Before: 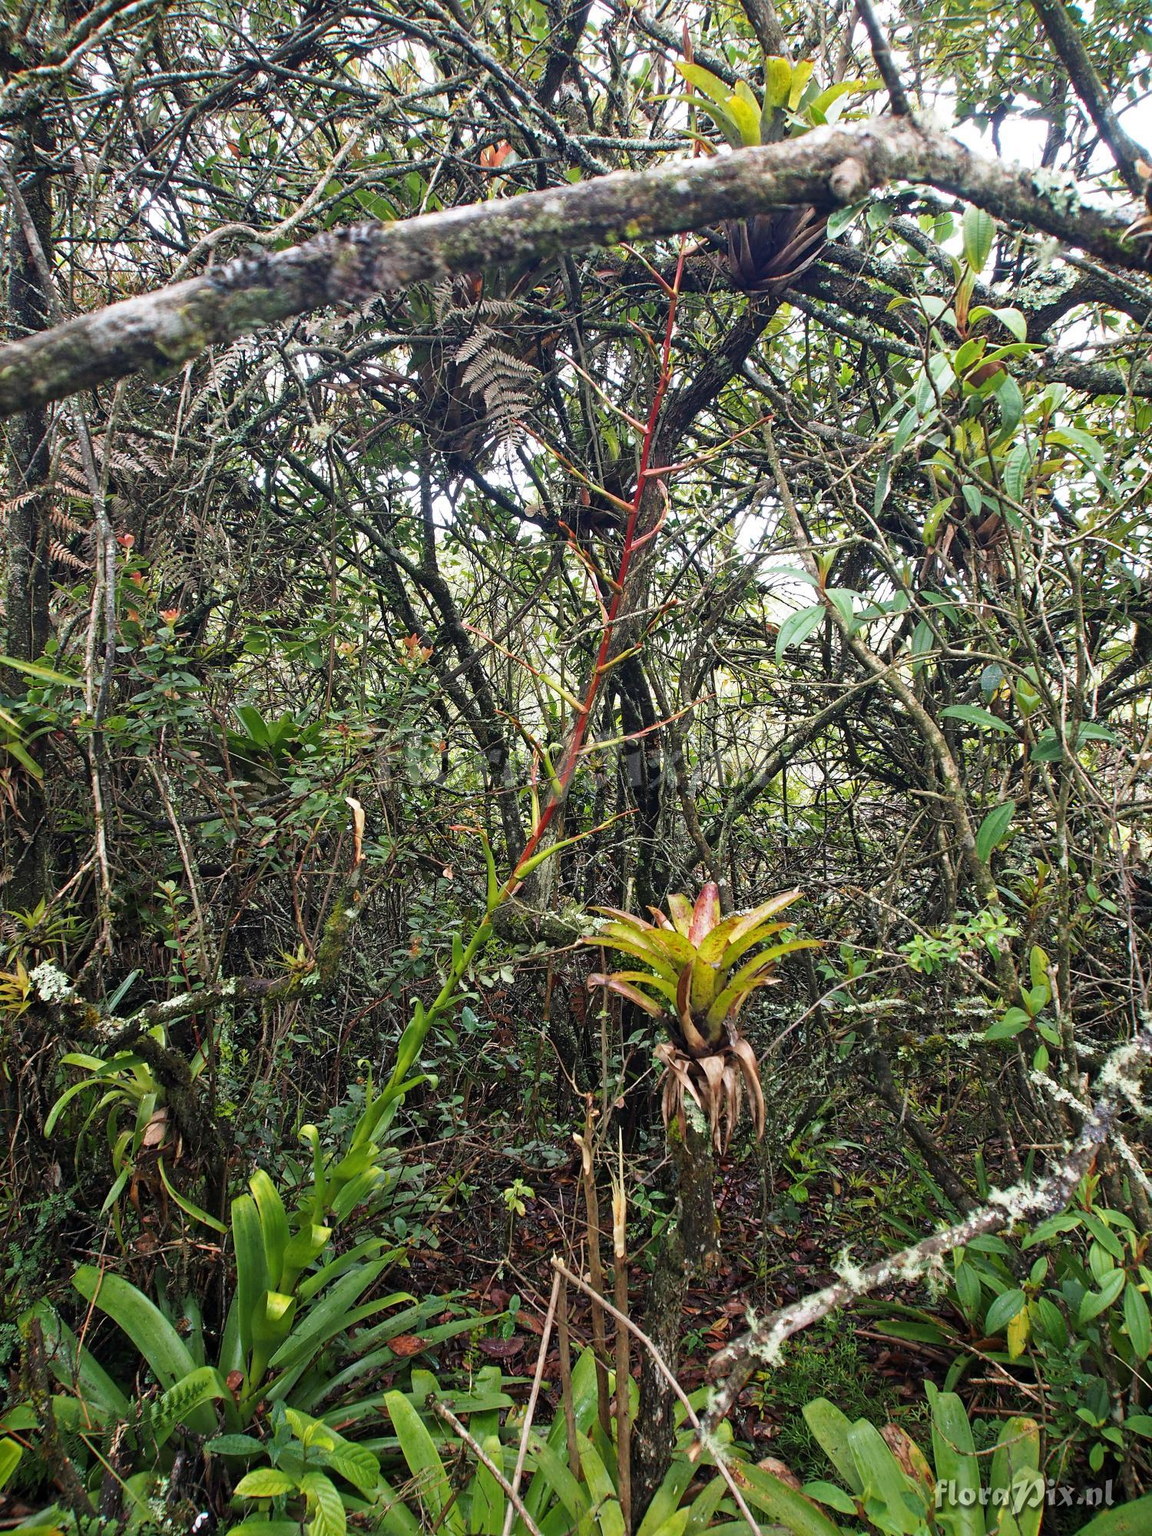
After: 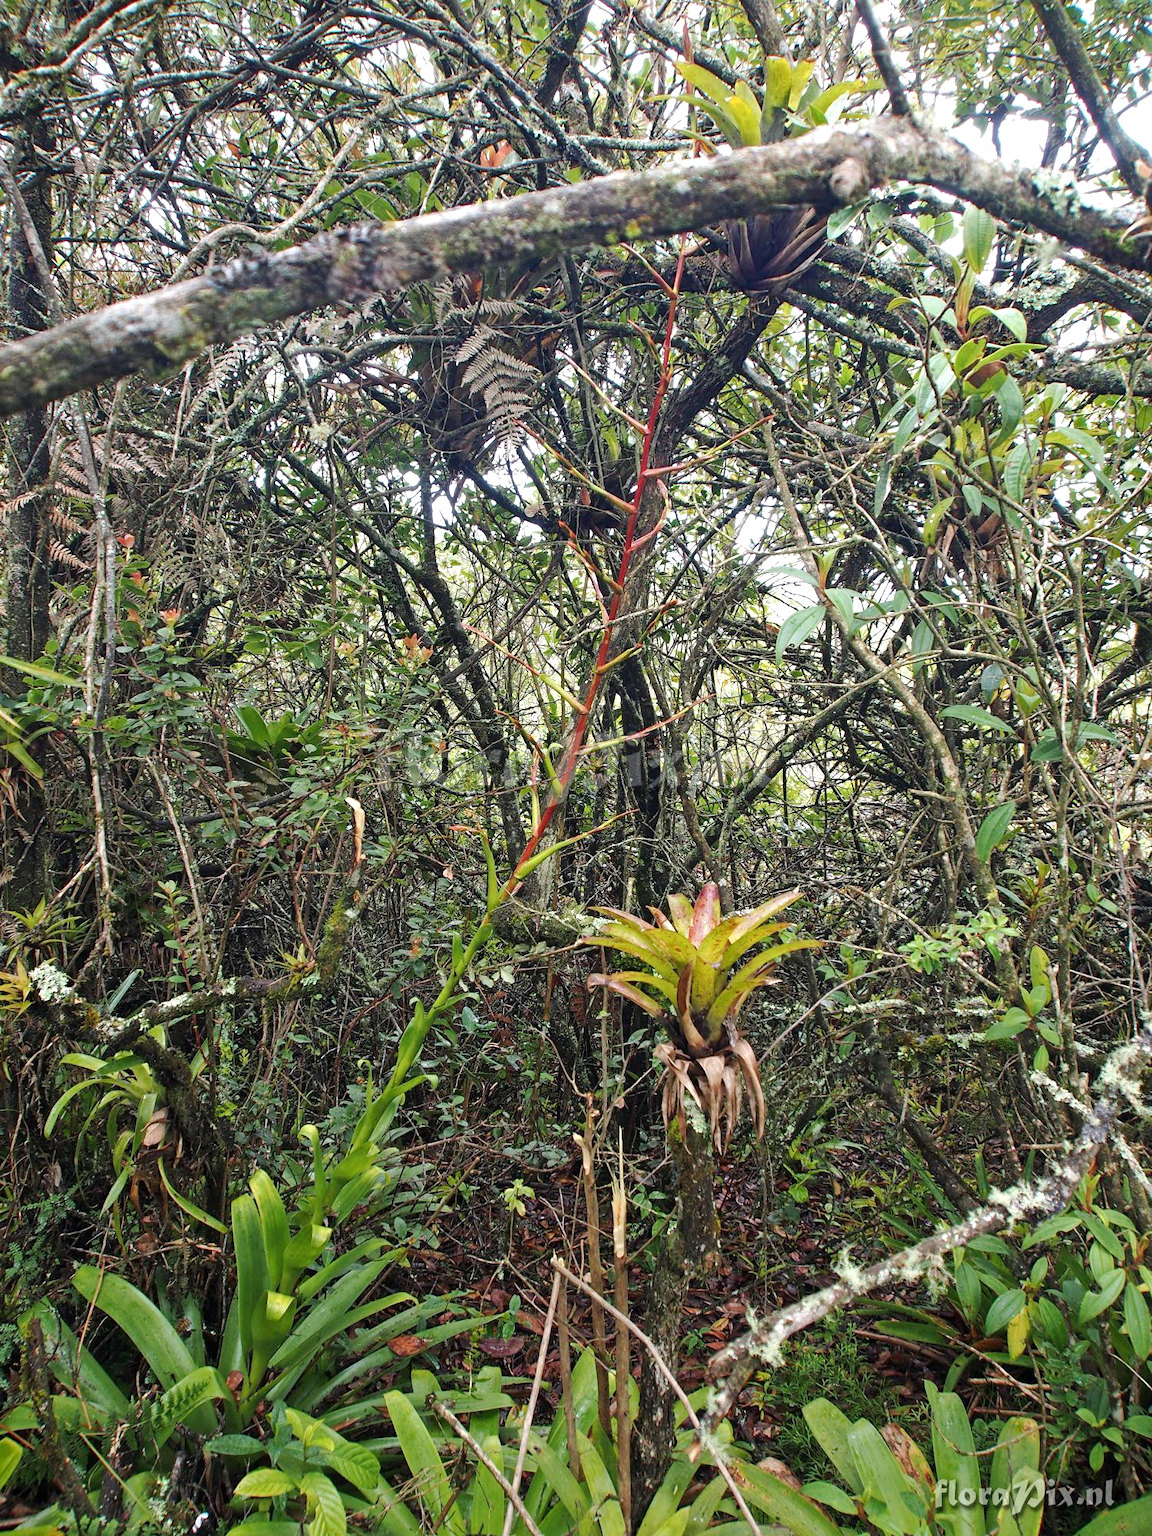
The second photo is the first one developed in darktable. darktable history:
base curve: curves: ch0 [(0, 0) (0.235, 0.266) (0.503, 0.496) (0.786, 0.72) (1, 1)], preserve colors none
exposure: black level correction 0, exposure 0.2 EV, compensate exposure bias true, compensate highlight preservation false
tone equalizer: edges refinement/feathering 500, mask exposure compensation -1.57 EV, preserve details no
